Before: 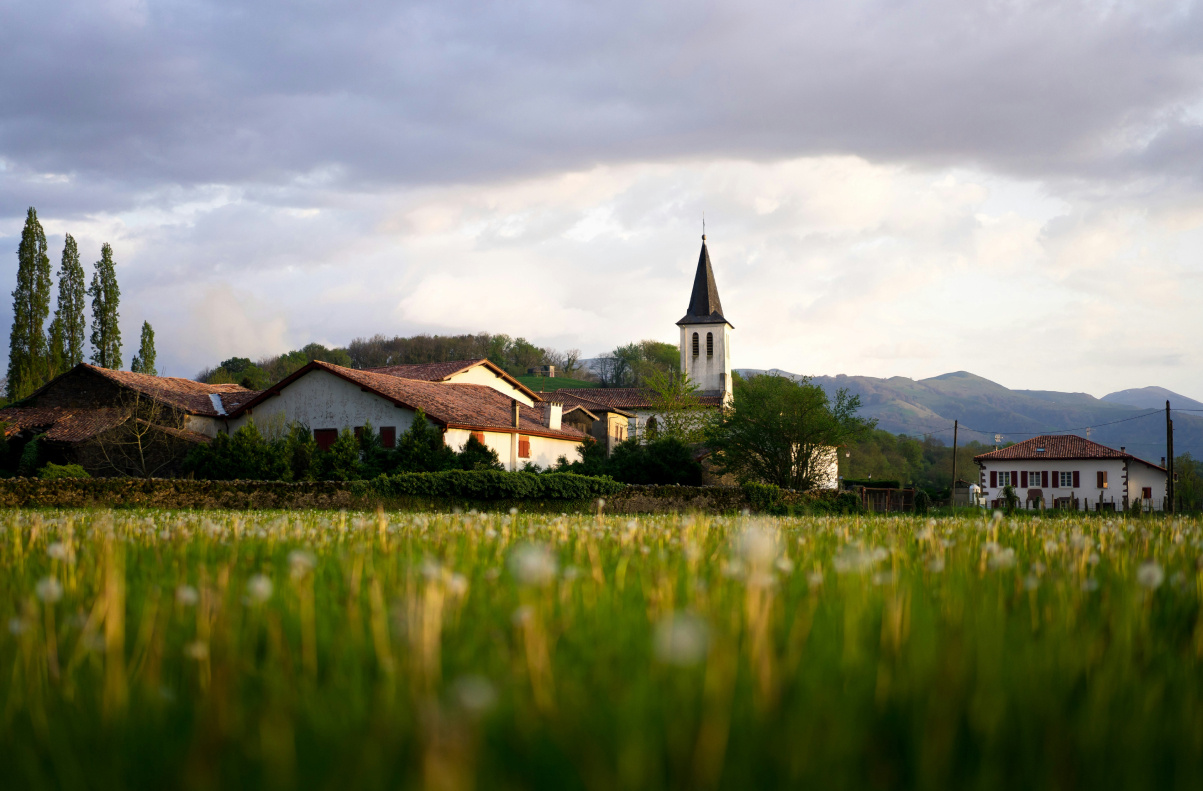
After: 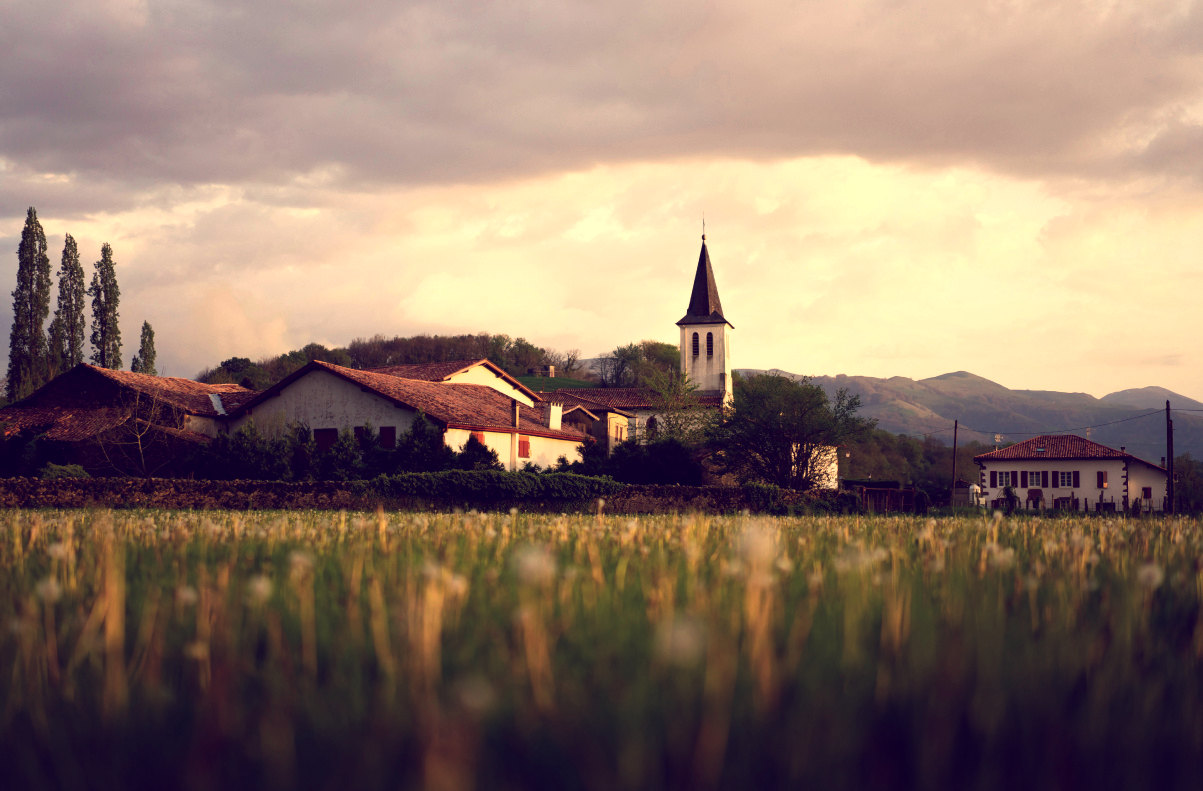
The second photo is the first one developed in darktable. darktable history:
color zones: curves: ch0 [(0, 0.5) (0.143, 0.52) (0.286, 0.5) (0.429, 0.5) (0.571, 0.5) (0.714, 0.5) (0.857, 0.5) (1, 0.5)]; ch1 [(0, 0.489) (0.155, 0.45) (0.286, 0.466) (0.429, 0.5) (0.571, 0.5) (0.714, 0.5) (0.857, 0.5) (1, 0.489)]
graduated density: rotation -180°, offset 24.95
exposure: exposure -0.293 EV, compensate highlight preservation false
color balance: lift [1.001, 0.997, 0.99, 1.01], gamma [1.007, 1, 0.975, 1.025], gain [1, 1.065, 1.052, 0.935], contrast 13.25%
white balance: red 1.138, green 0.996, blue 0.812
